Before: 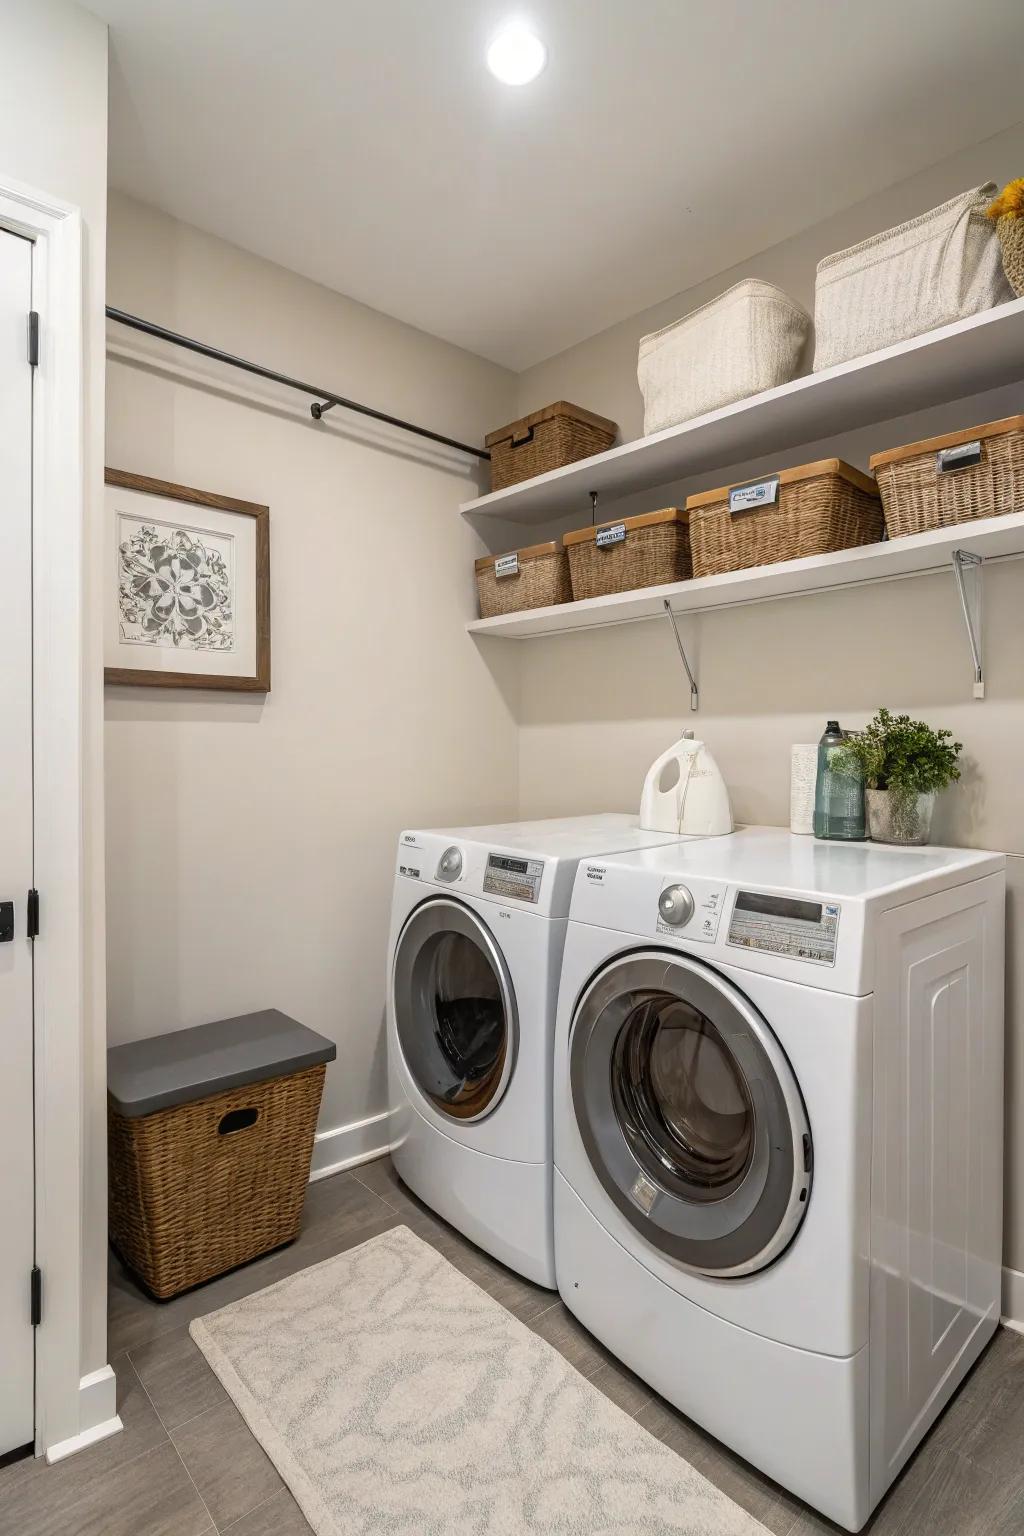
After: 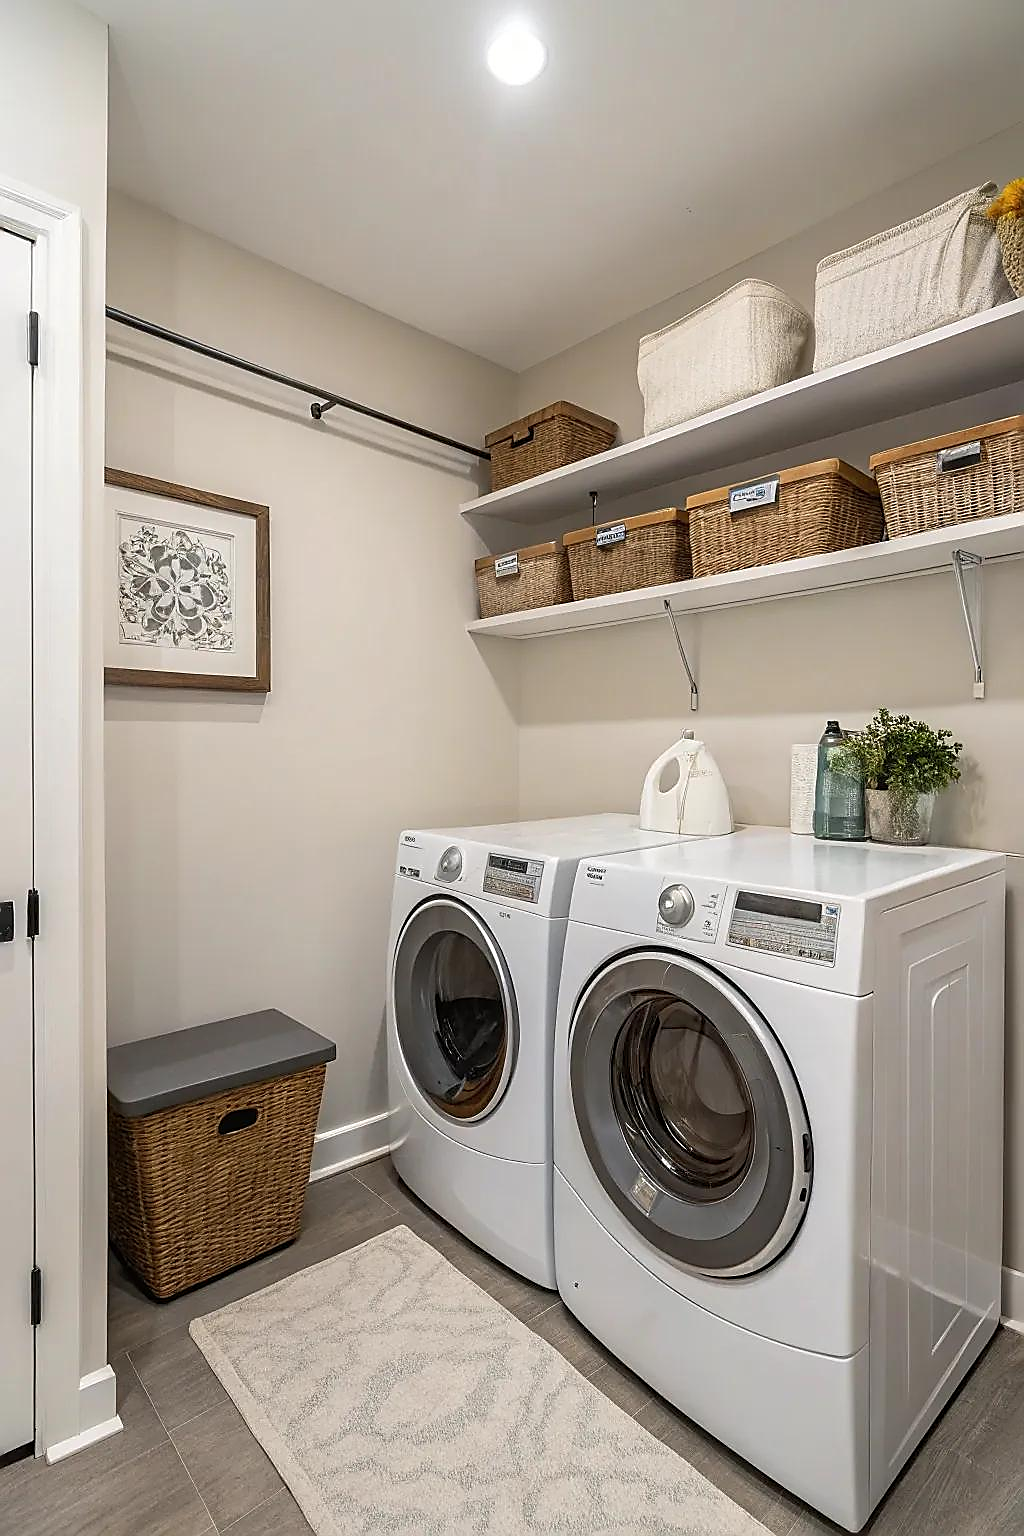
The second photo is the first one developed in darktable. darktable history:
sharpen: radius 1.38, amount 1.248, threshold 0.829
